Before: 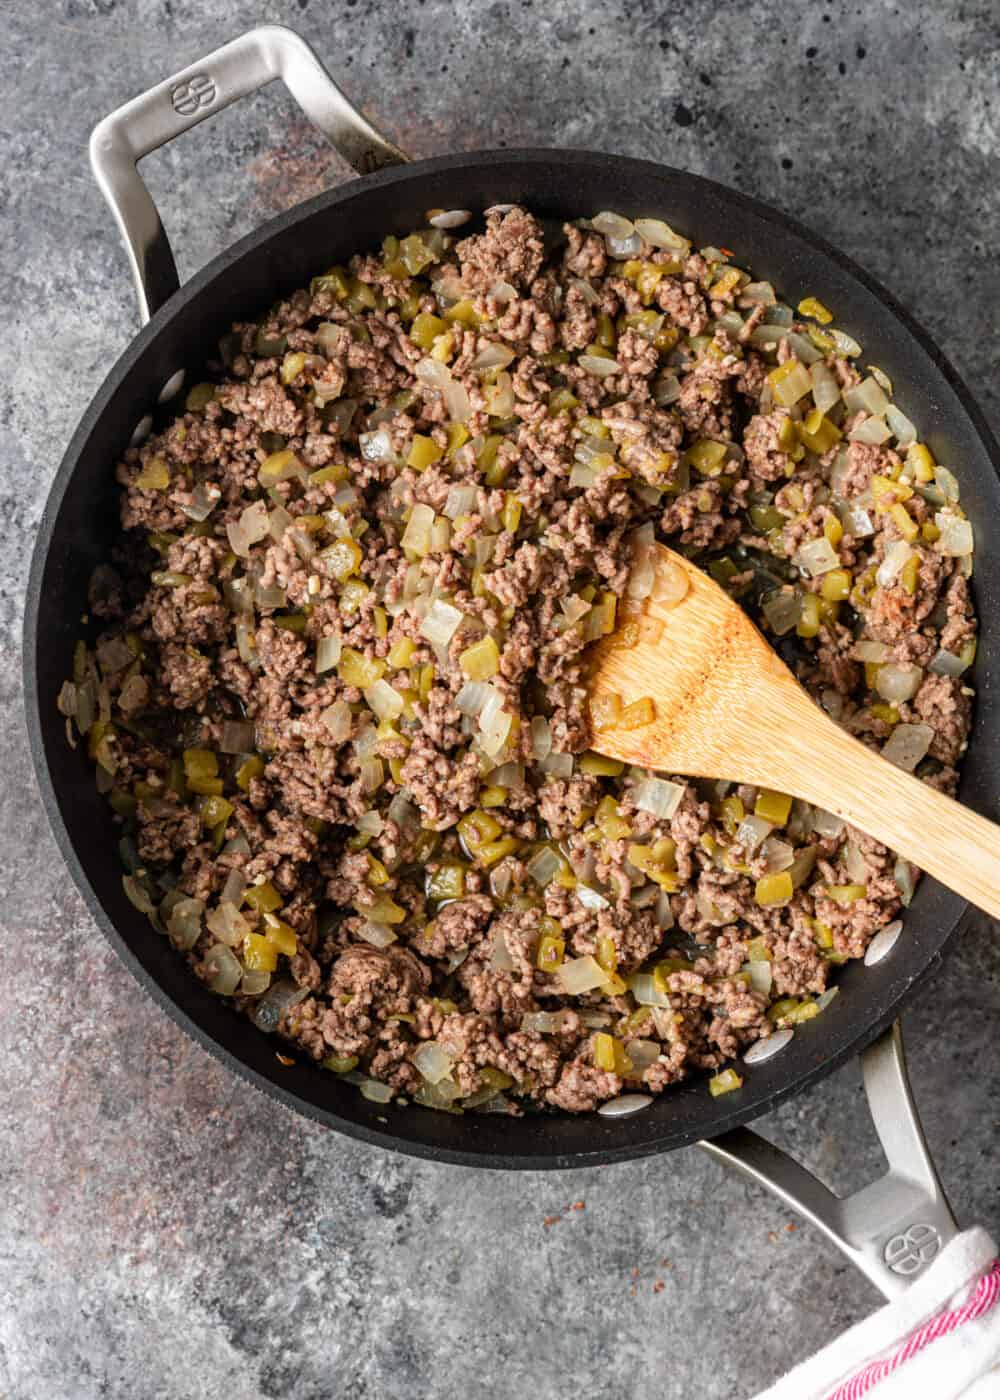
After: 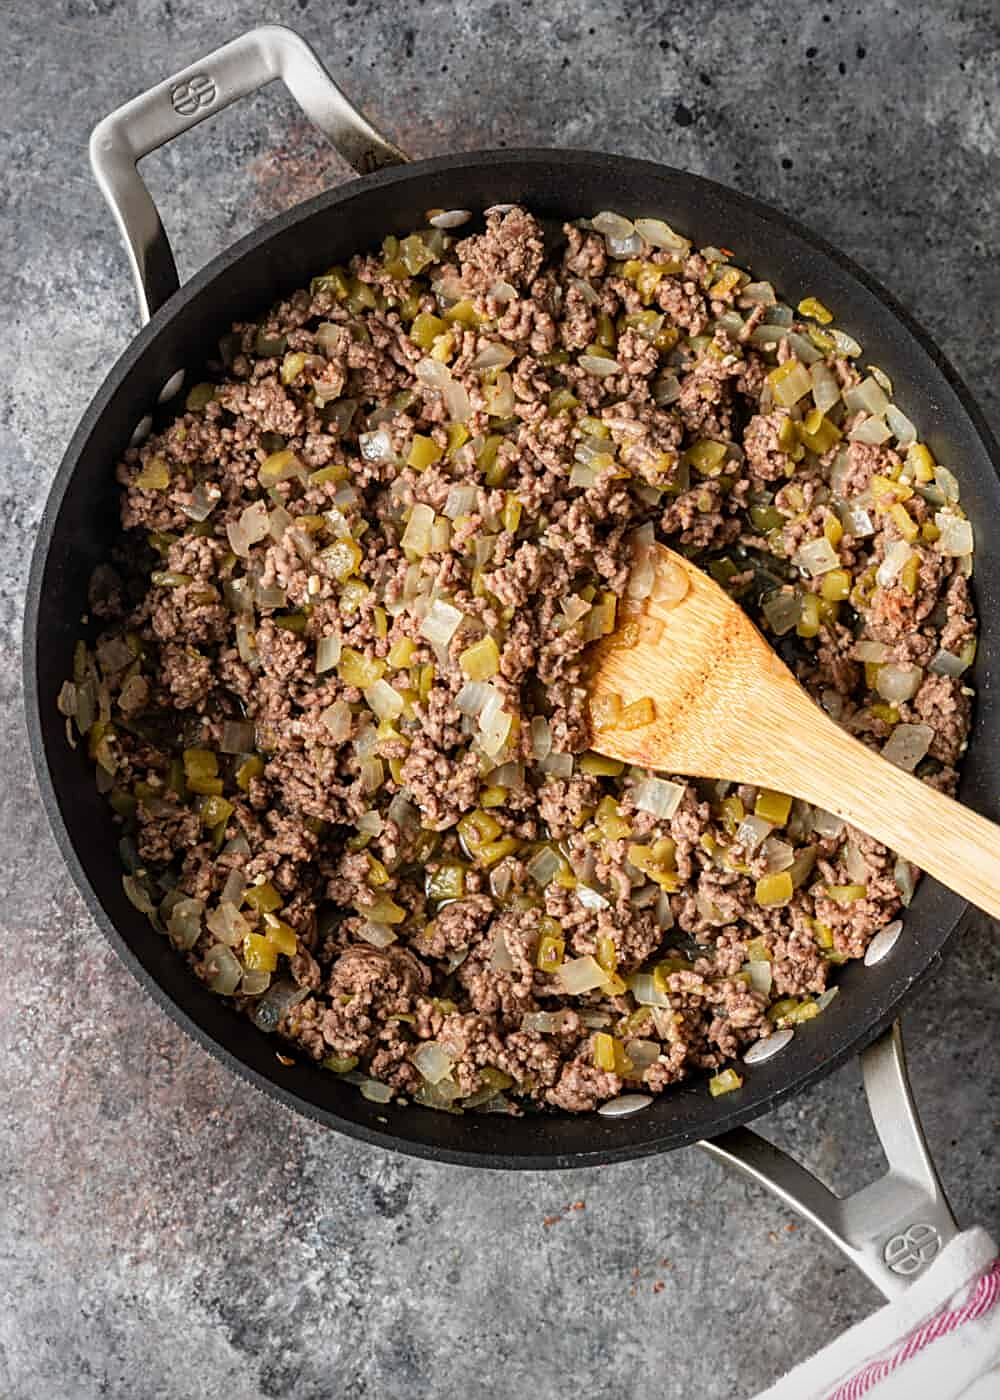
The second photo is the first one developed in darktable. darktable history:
sharpen: on, module defaults
vignetting: fall-off radius 60.92%
